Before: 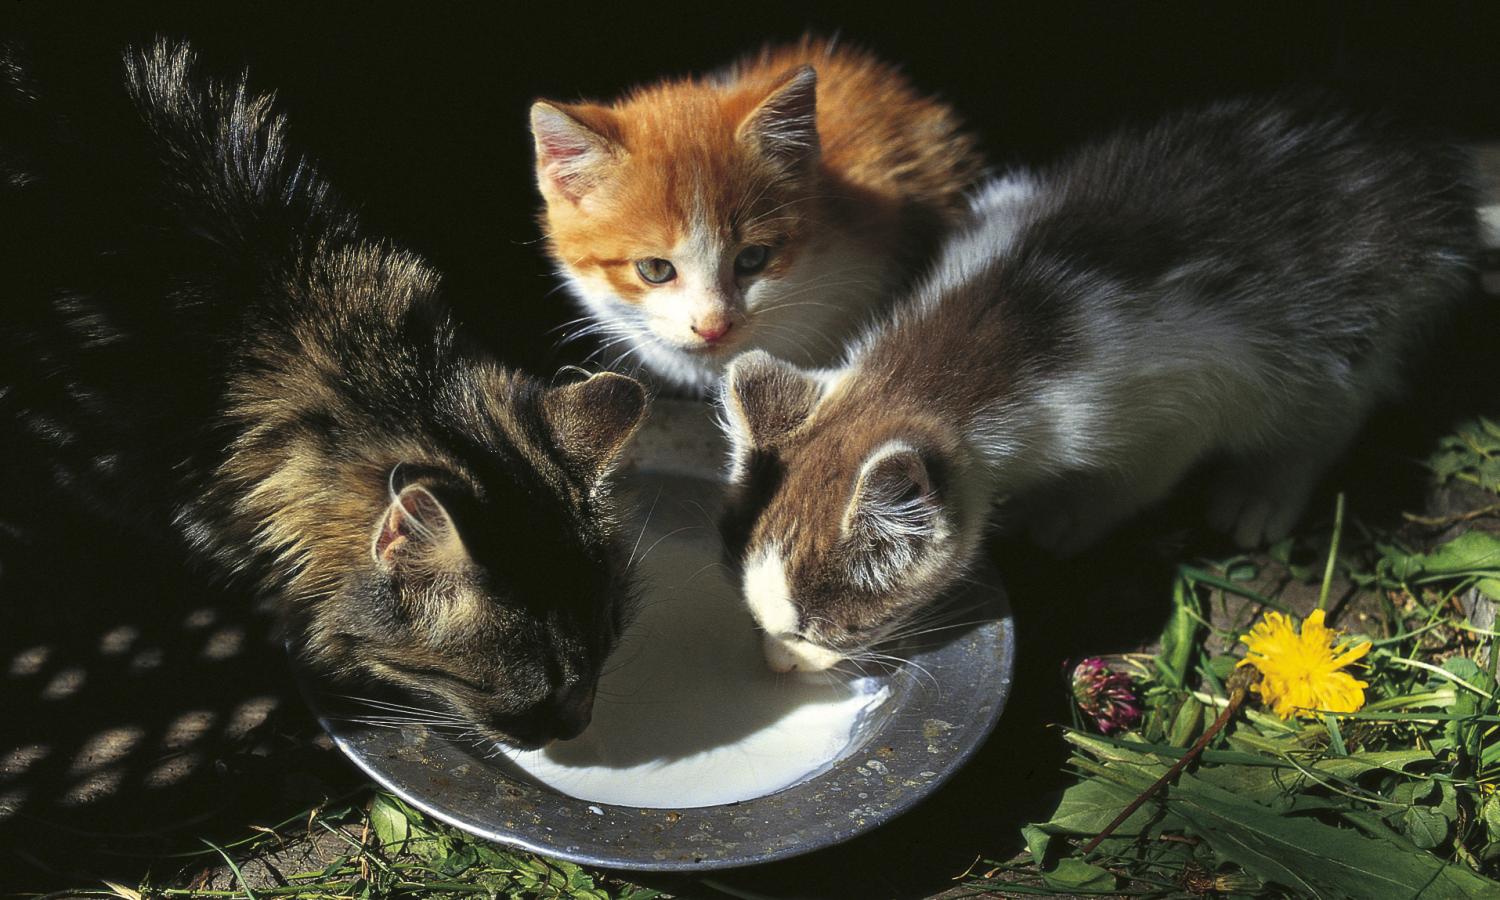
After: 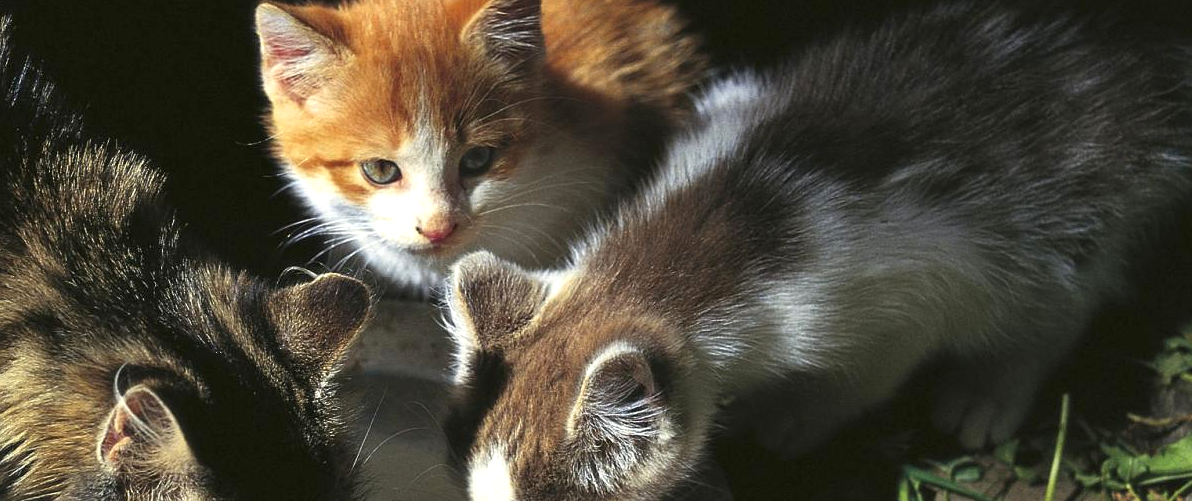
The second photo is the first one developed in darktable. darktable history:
exposure: exposure 0.258 EV, compensate highlight preservation false
crop: left 18.38%, top 11.092%, right 2.134%, bottom 33.217%
sharpen: amount 0.2
